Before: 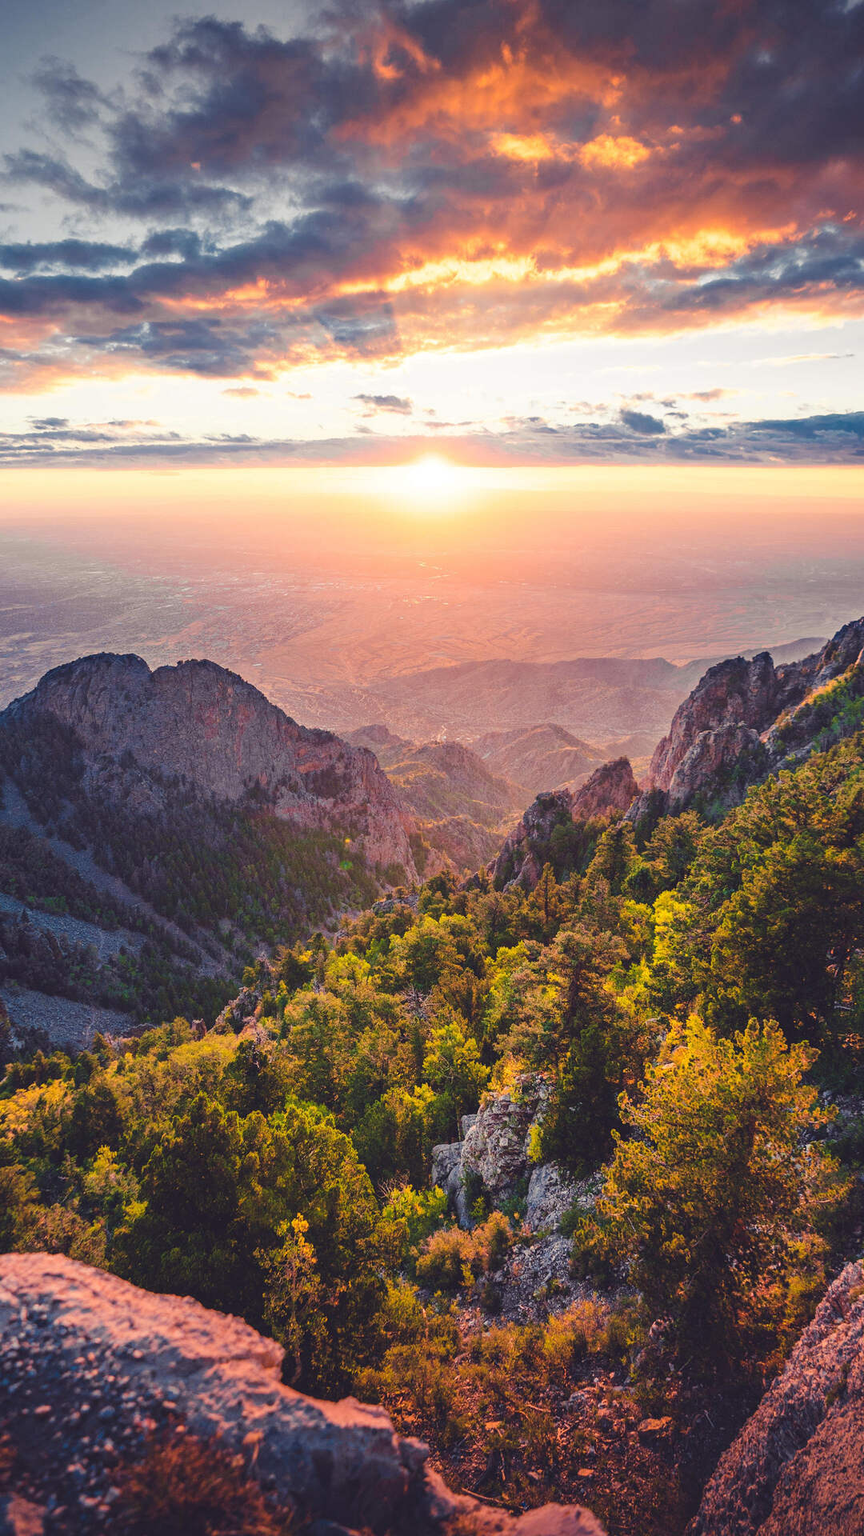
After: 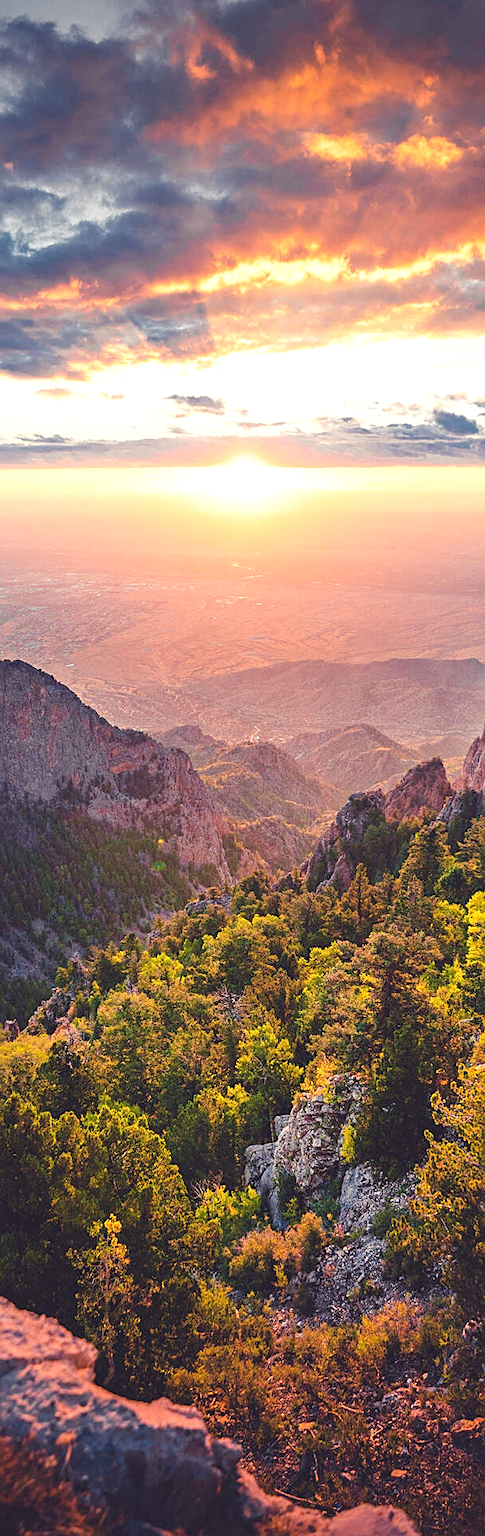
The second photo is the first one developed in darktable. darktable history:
sharpen: on, module defaults
crop: left 21.718%, right 22.1%, bottom 0.011%
exposure: exposure 0.203 EV, compensate highlight preservation false
